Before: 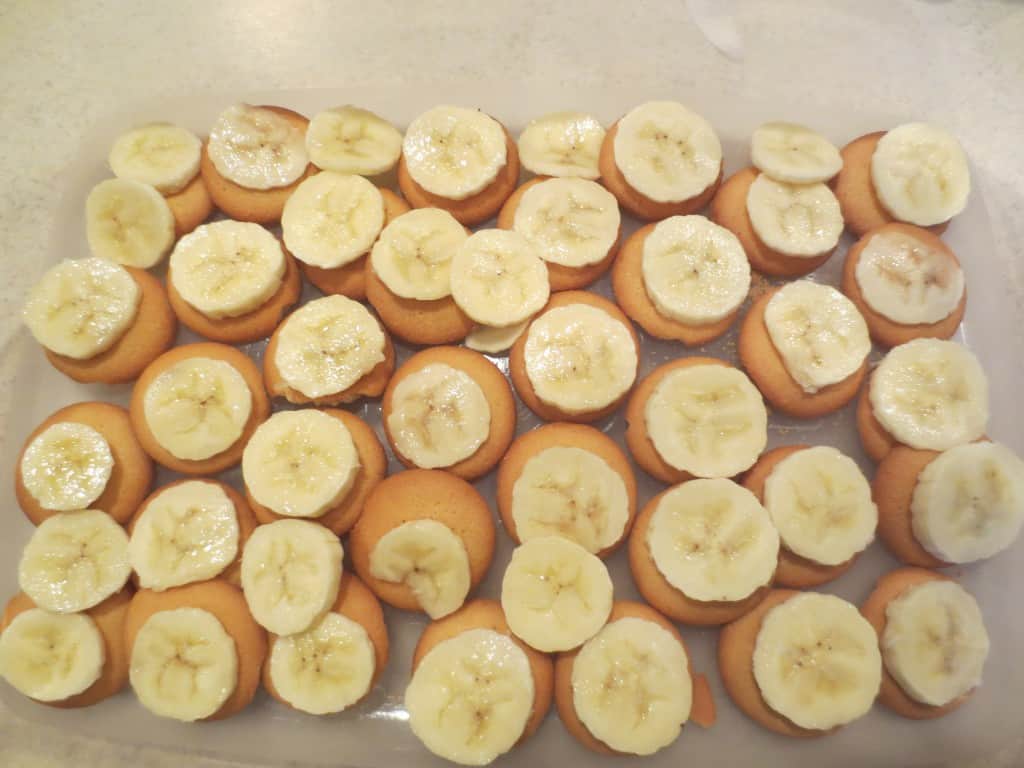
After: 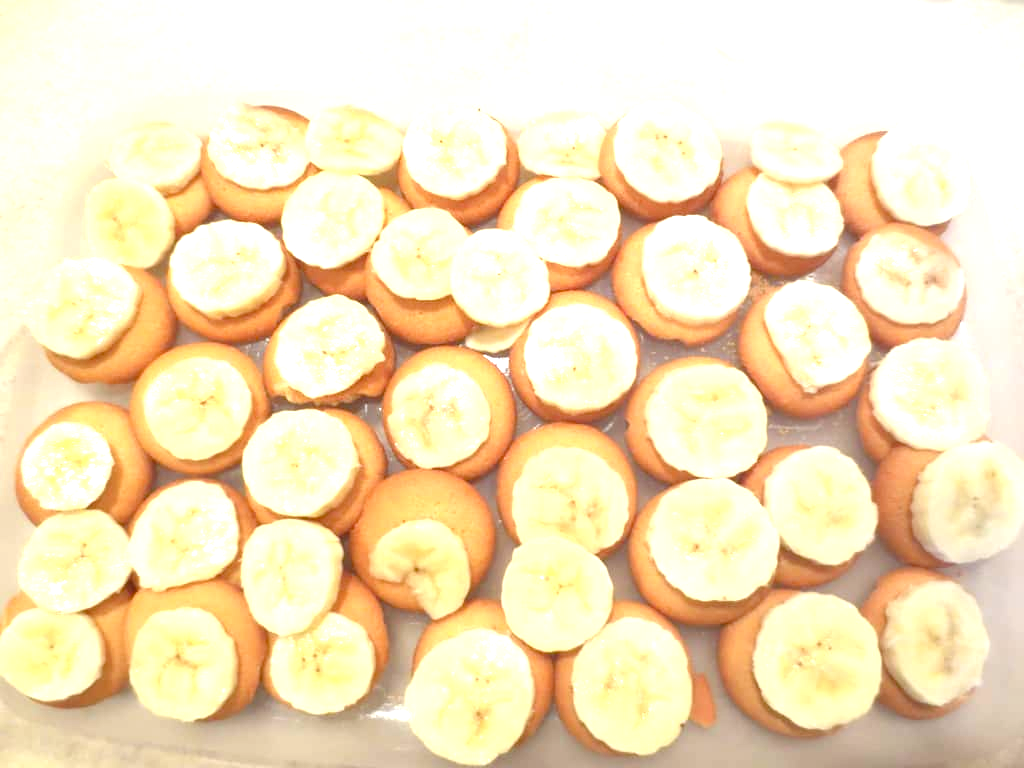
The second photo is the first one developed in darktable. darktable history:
color balance rgb: perceptual saturation grading › global saturation 20%, perceptual saturation grading › highlights -25%, perceptual saturation grading › shadows 25%
exposure: black level correction 0, exposure 1.2 EV, compensate exposure bias true, compensate highlight preservation false
